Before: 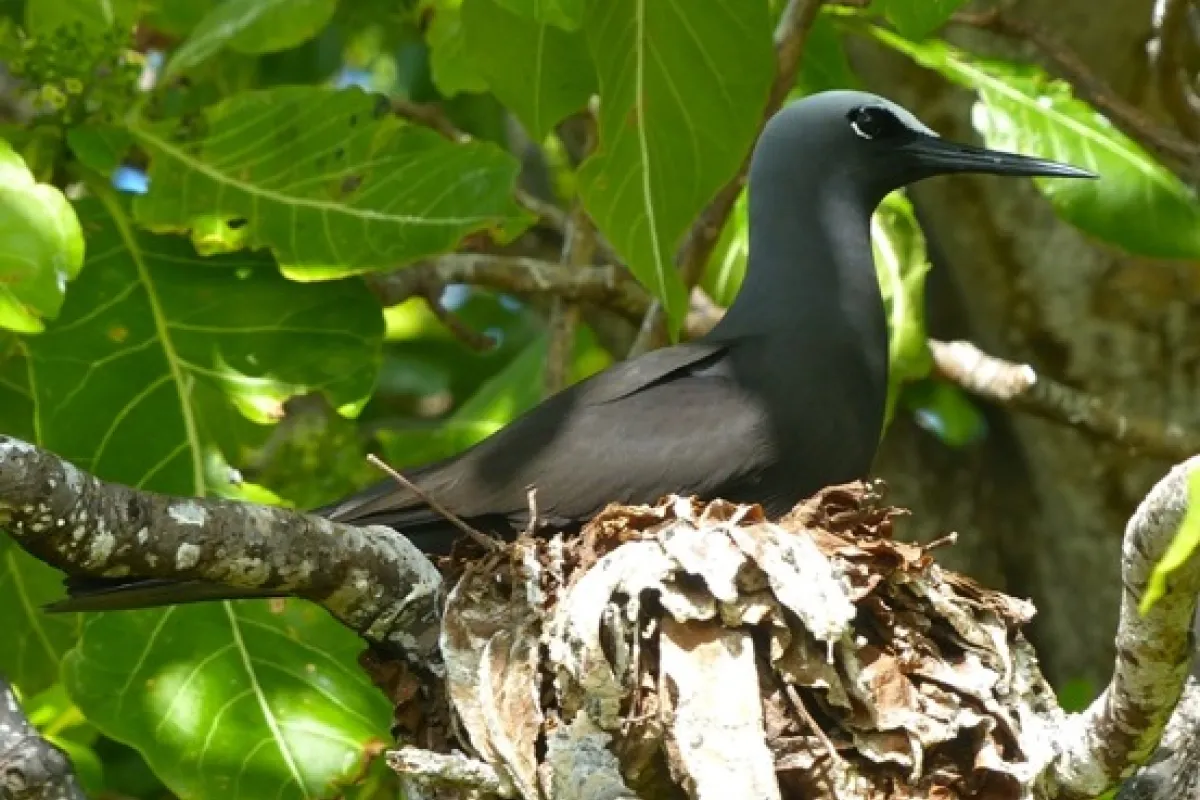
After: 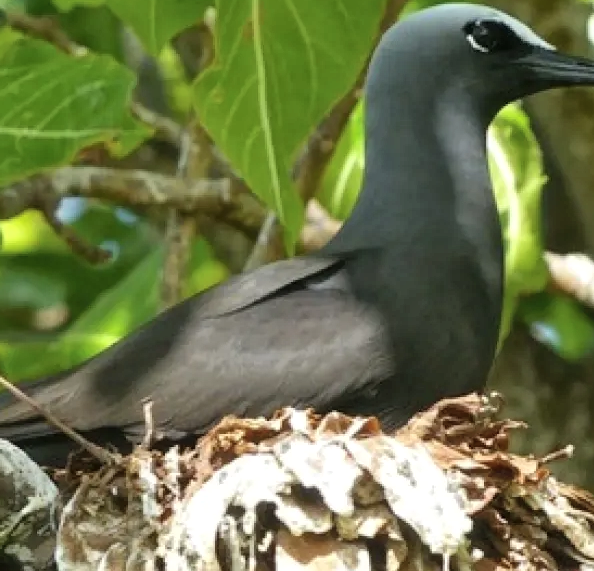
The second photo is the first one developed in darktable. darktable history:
crop: left 32.075%, top 10.976%, right 18.355%, bottom 17.596%
global tonemap: drago (1, 100), detail 1
